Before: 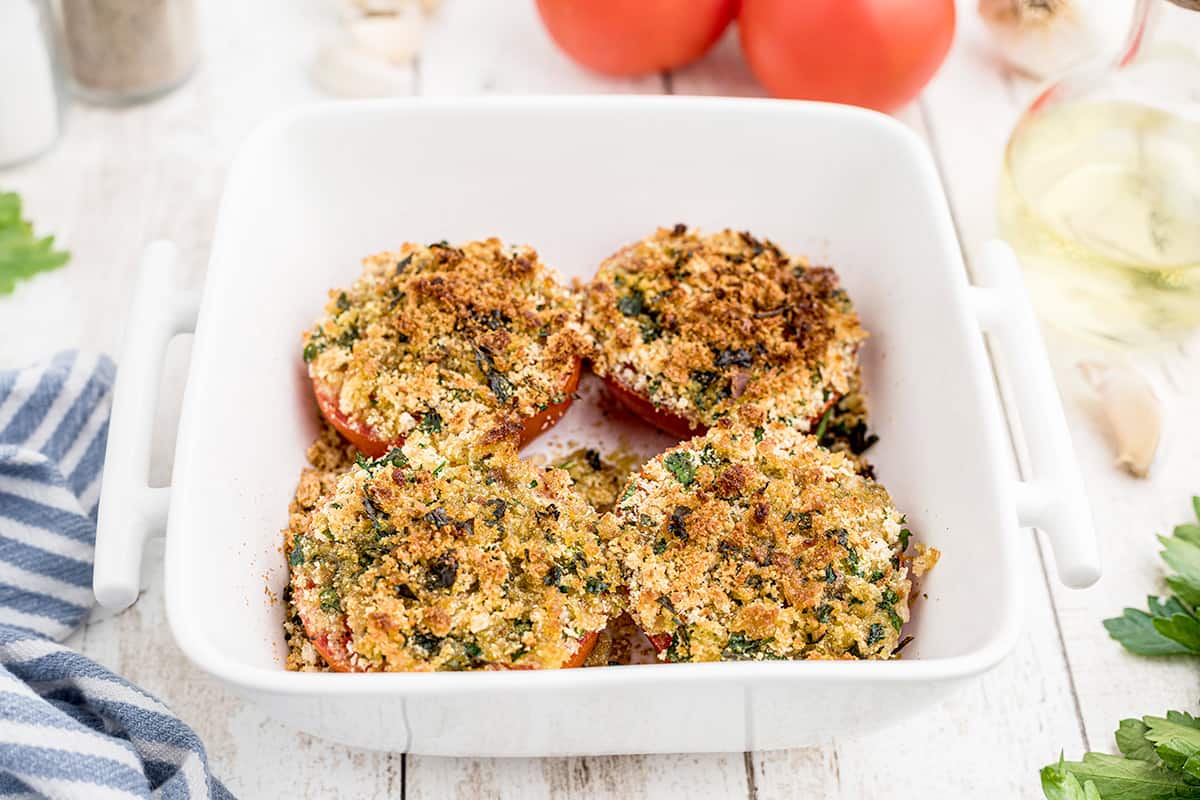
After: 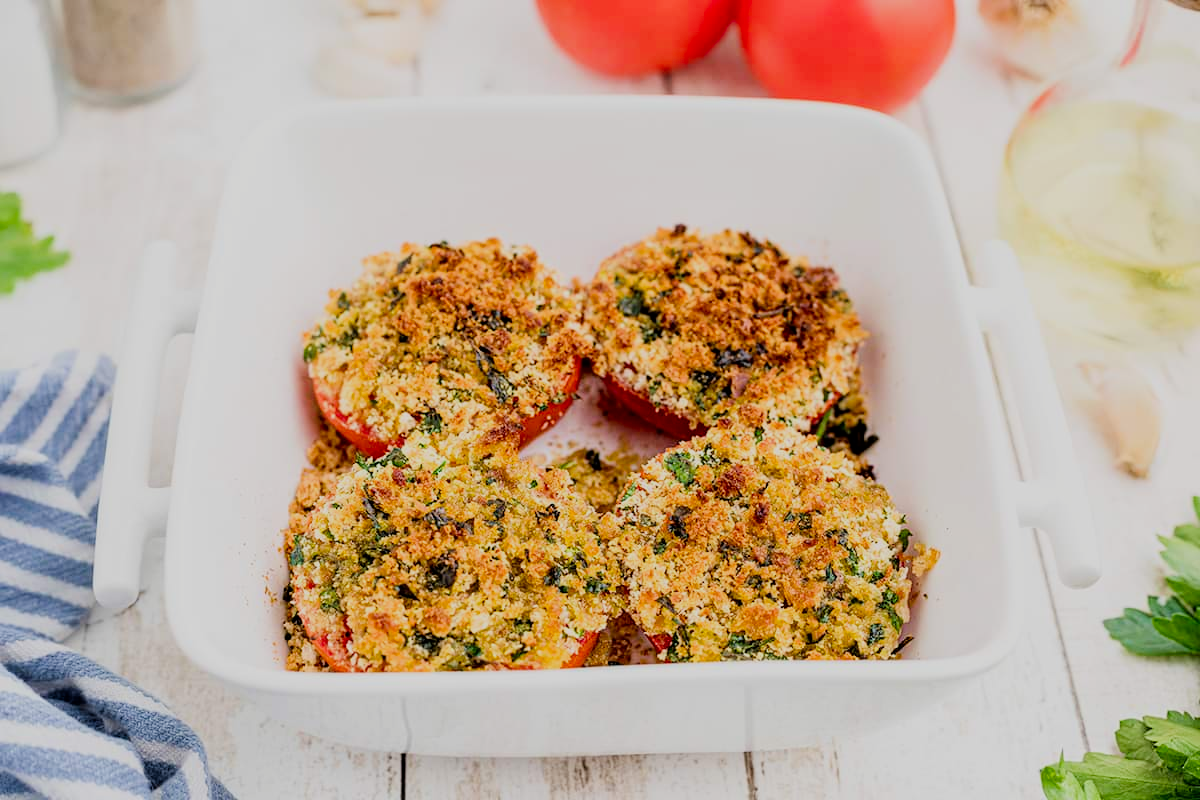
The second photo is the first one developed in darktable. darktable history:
color correction: highlights b* 0.027, saturation 1.3
filmic rgb: black relative exposure -7.65 EV, white relative exposure 4.56 EV, hardness 3.61
